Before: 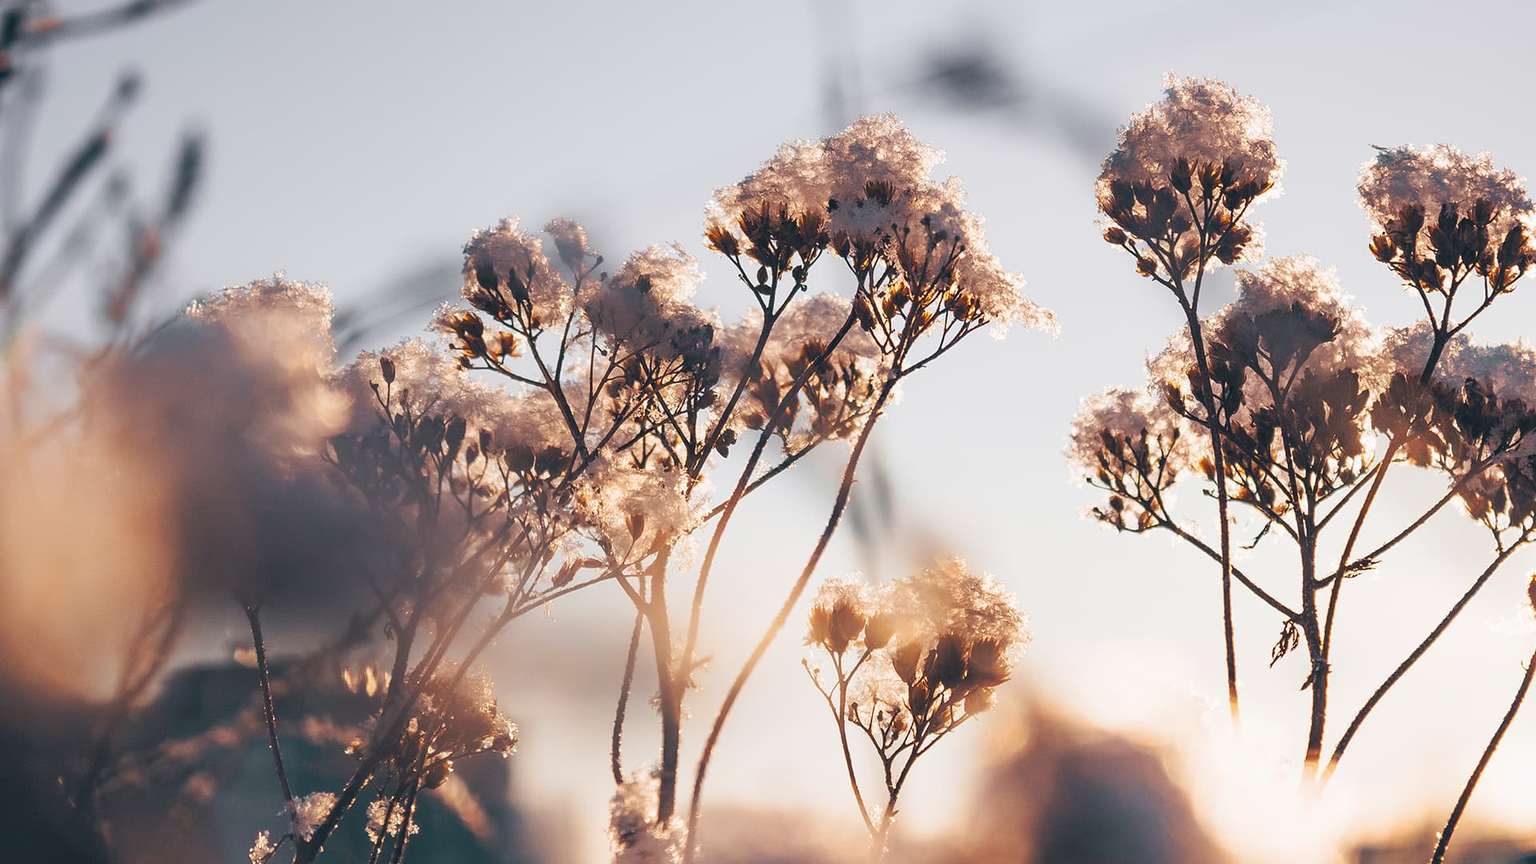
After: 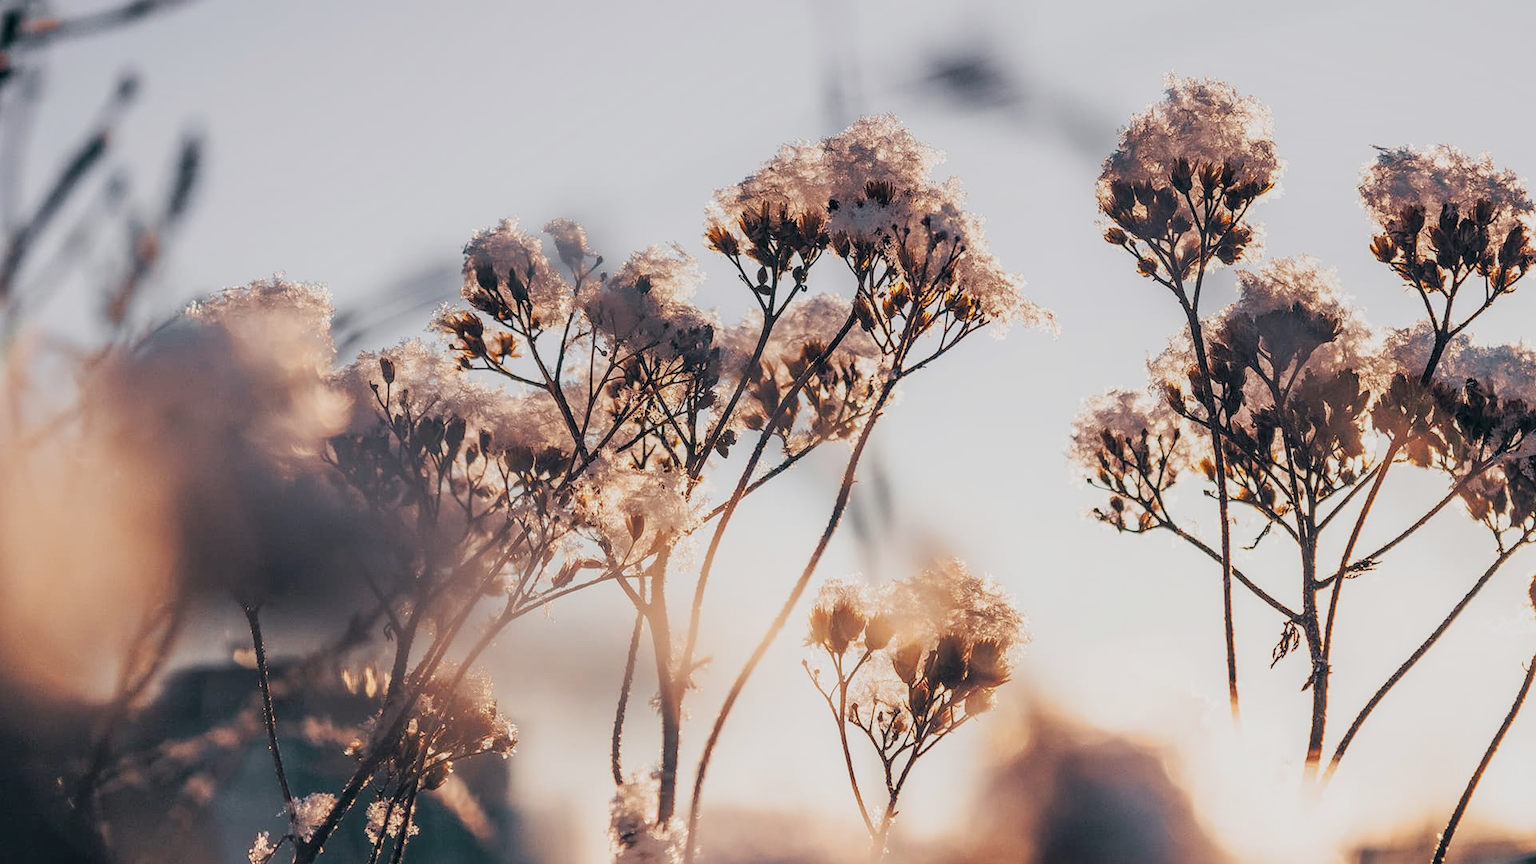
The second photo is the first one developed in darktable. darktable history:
contrast equalizer: octaves 7, y [[0.586, 0.584, 0.576, 0.565, 0.552, 0.539], [0.5 ×6], [0.97, 0.959, 0.919, 0.859, 0.789, 0.717], [0 ×6], [0 ×6]], mix -0.196
exposure: exposure -0.04 EV, compensate highlight preservation false
shadows and highlights: shadows -12.73, white point adjustment 3.83, highlights 28.61
local contrast: detail 130%
filmic rgb: black relative exposure -7.65 EV, white relative exposure 4.56 EV, hardness 3.61
crop and rotate: left 0.096%, bottom 0.005%
